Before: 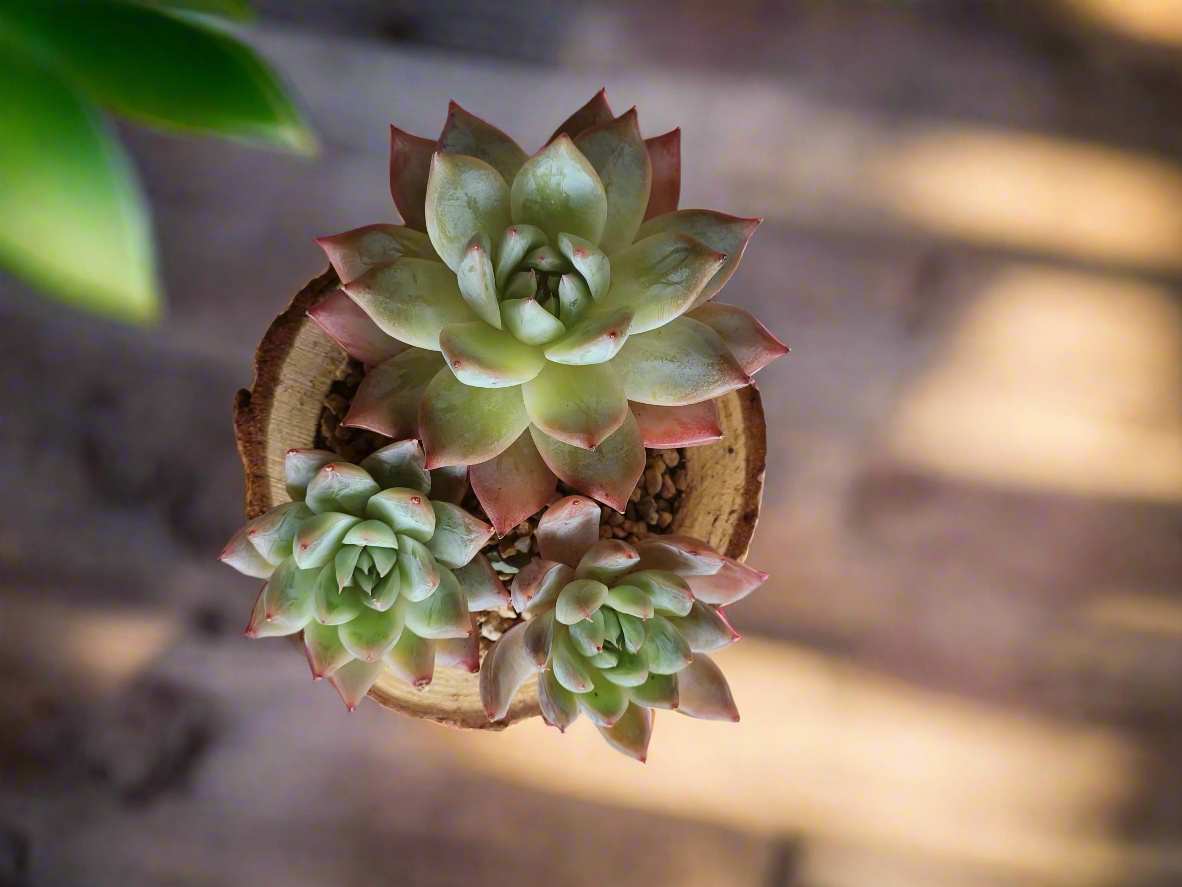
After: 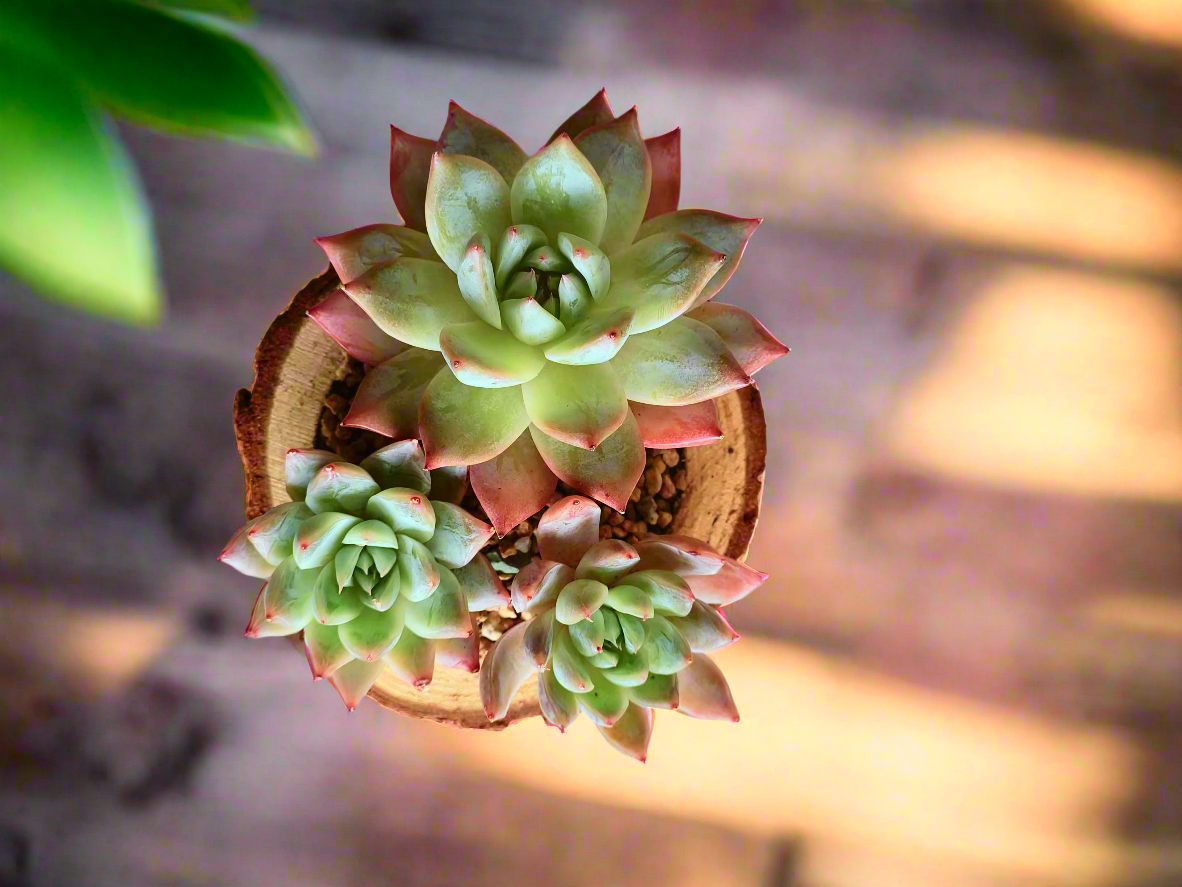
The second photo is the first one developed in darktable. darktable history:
tone curve: curves: ch0 [(0, 0) (0.051, 0.047) (0.102, 0.099) (0.258, 0.29) (0.442, 0.527) (0.695, 0.804) (0.88, 0.952) (1, 1)]; ch1 [(0, 0) (0.339, 0.298) (0.402, 0.363) (0.444, 0.415) (0.485, 0.469) (0.494, 0.493) (0.504, 0.501) (0.525, 0.534) (0.555, 0.593) (0.594, 0.648) (1, 1)]; ch2 [(0, 0) (0.48, 0.48) (0.504, 0.5) (0.535, 0.557) (0.581, 0.623) (0.649, 0.683) (0.824, 0.815) (1, 1)], color space Lab, independent channels, preserve colors none
